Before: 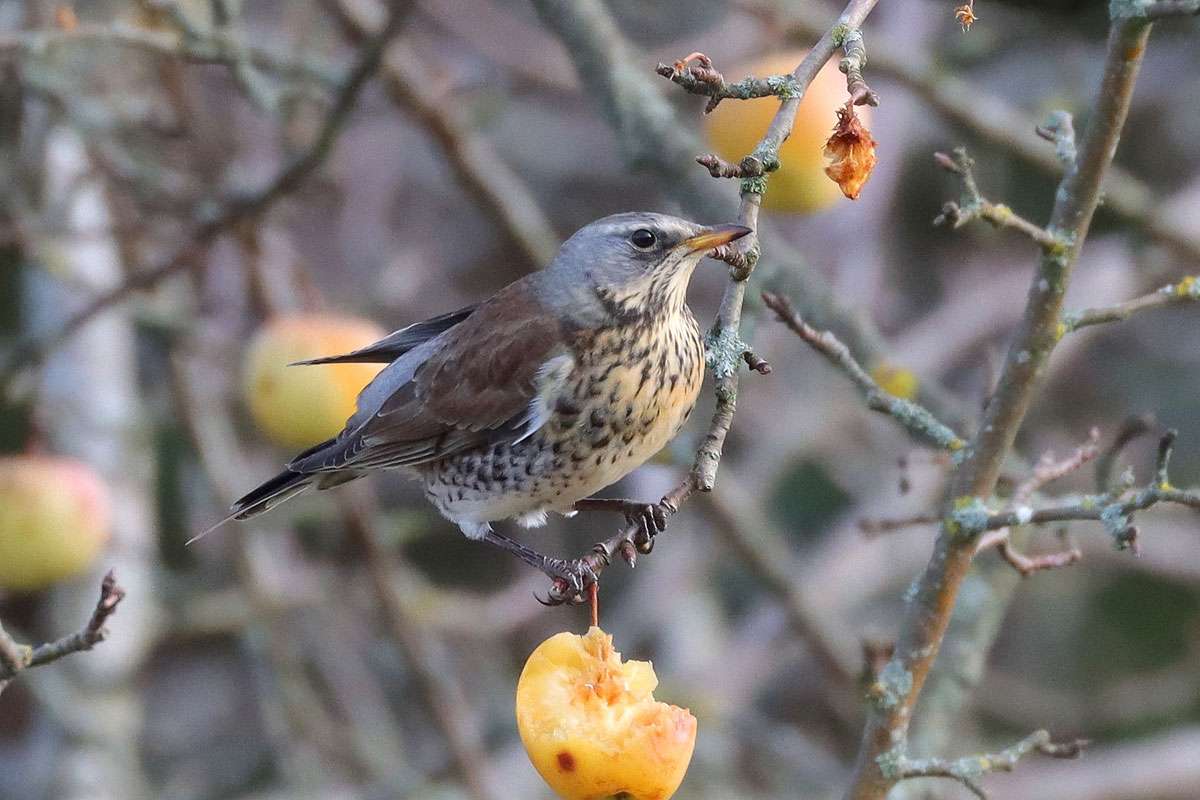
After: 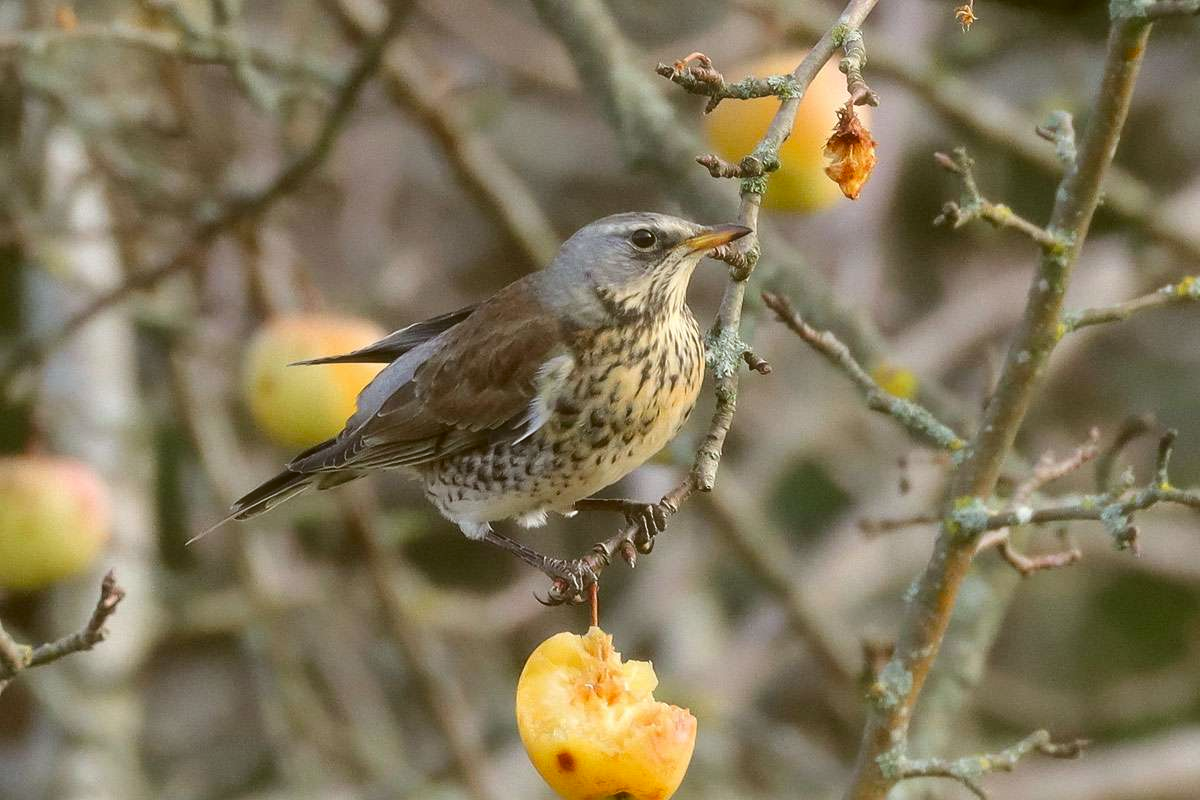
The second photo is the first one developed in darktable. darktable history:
color correction: highlights a* -1.7, highlights b* 10.29, shadows a* 0.463, shadows b* 19.23
haze removal: strength -0.047, compatibility mode true, adaptive false
